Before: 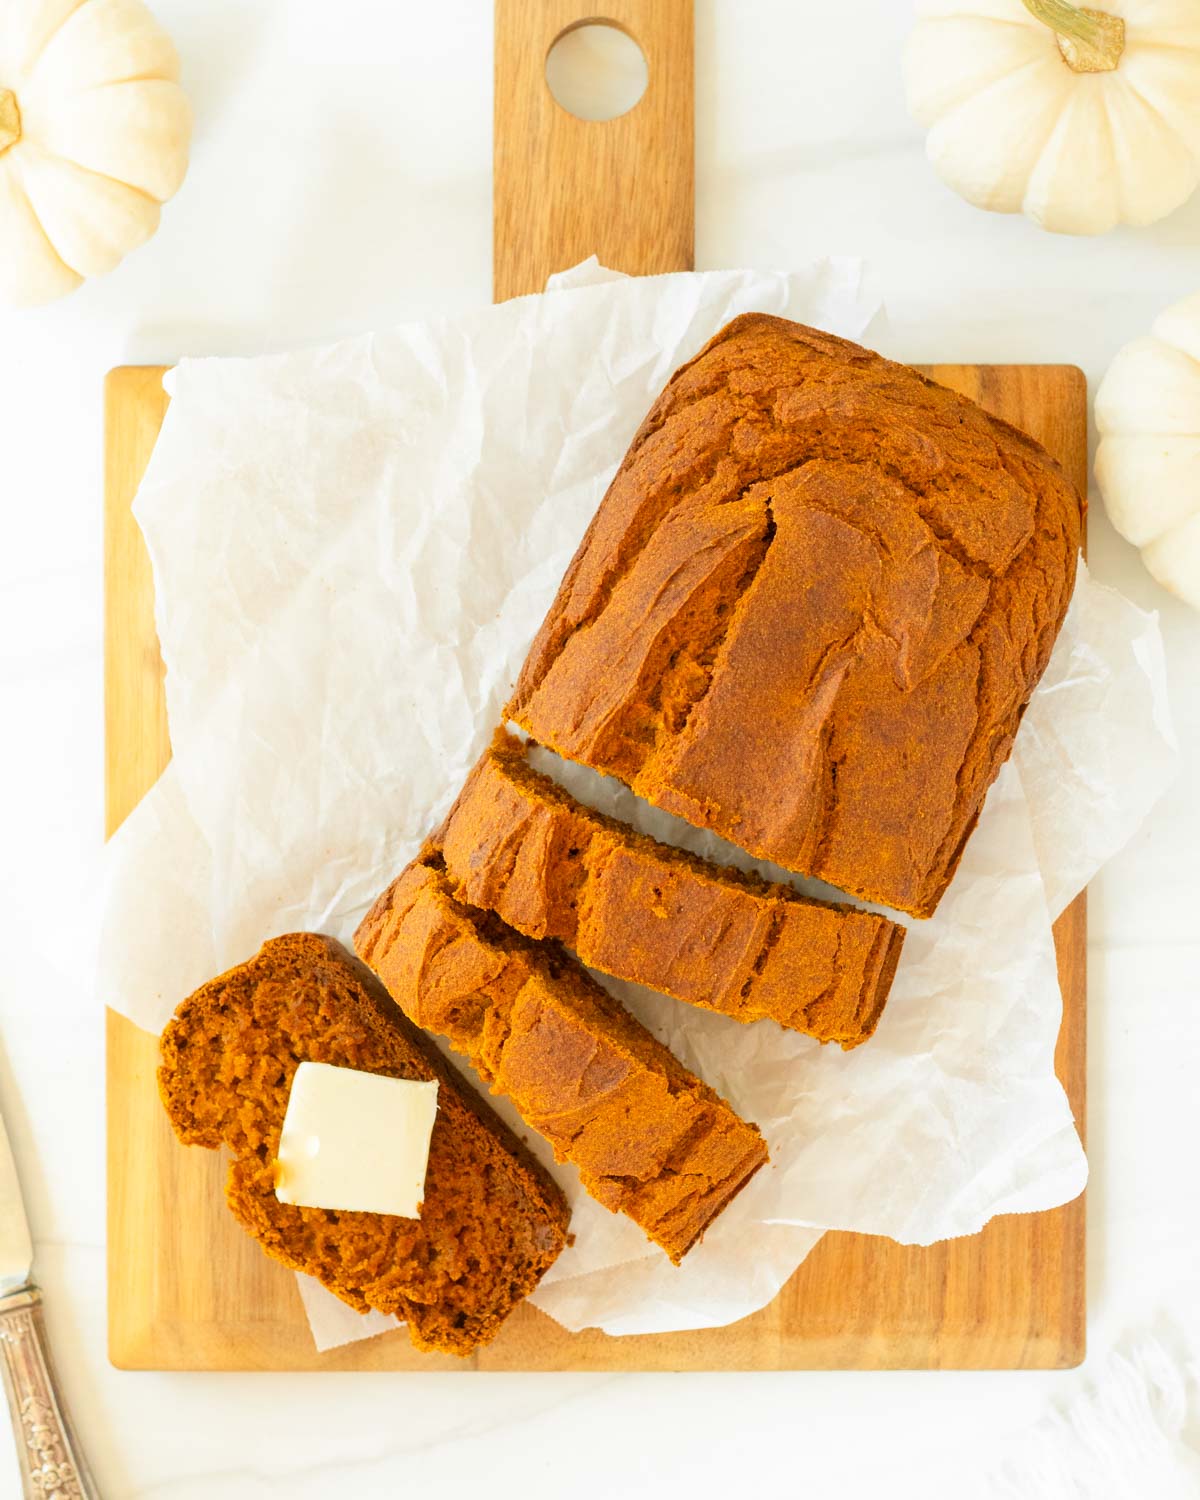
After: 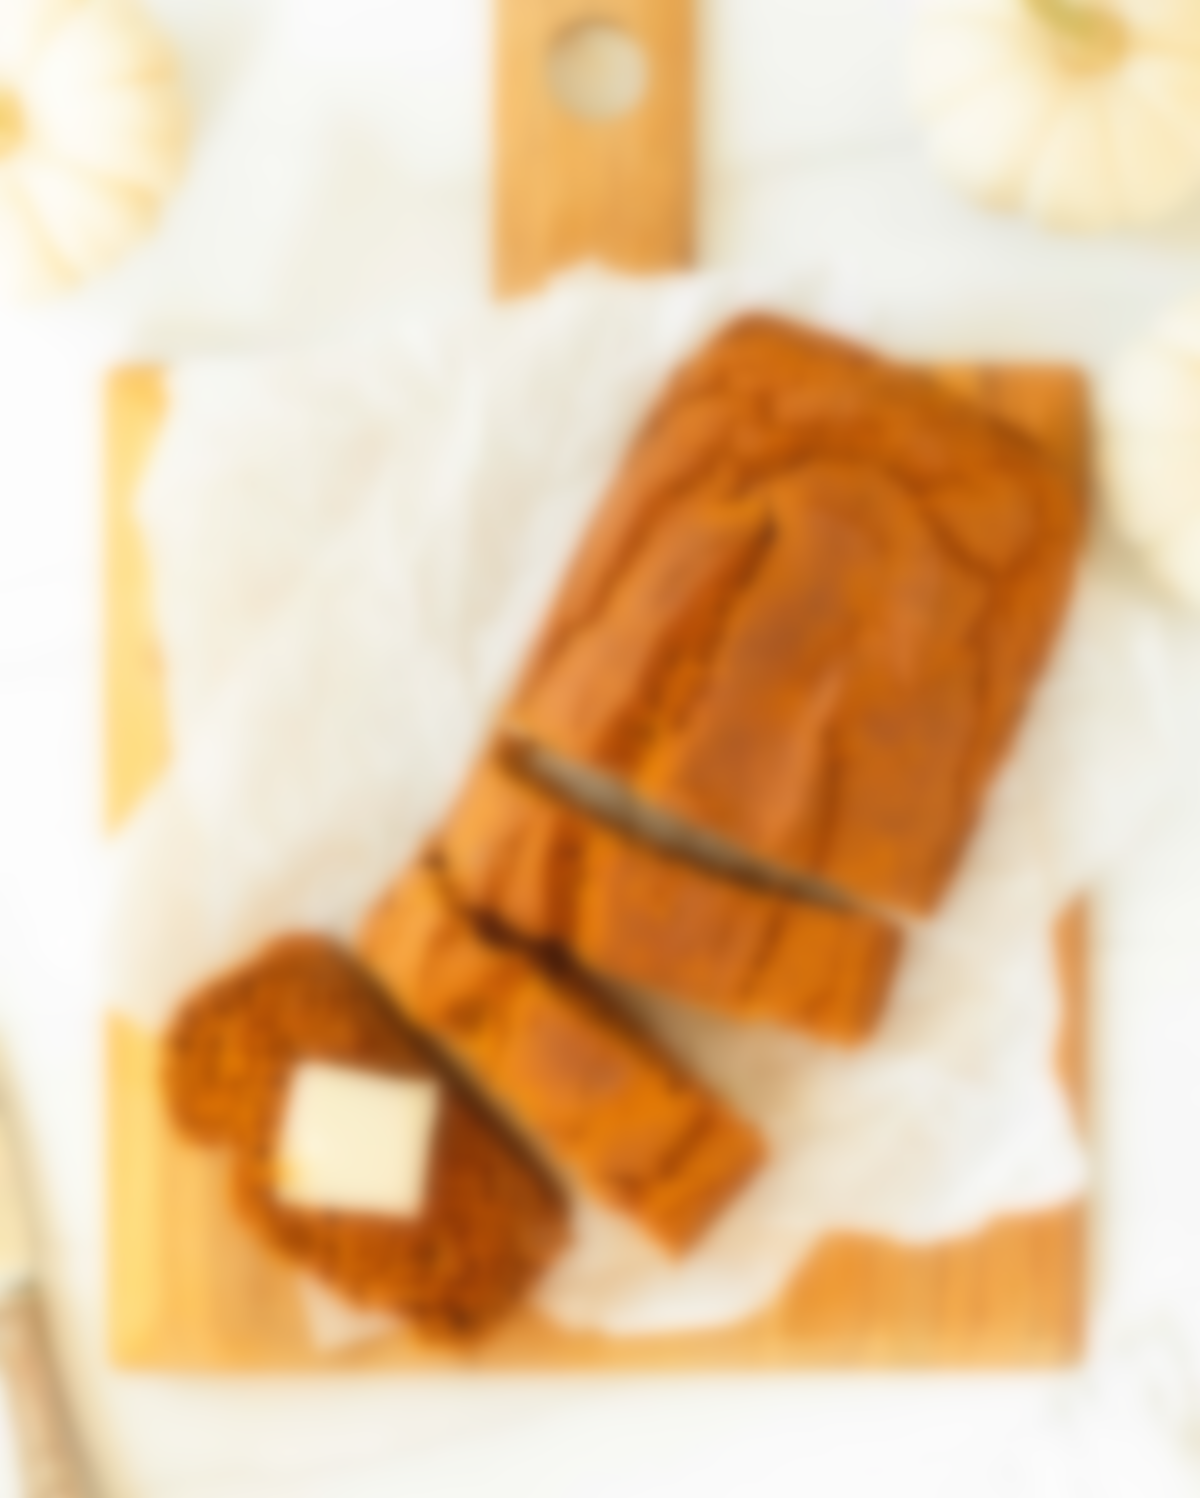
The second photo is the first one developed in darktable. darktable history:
lowpass: on, module defaults
crop: bottom 0.071%
sharpen: on, module defaults
